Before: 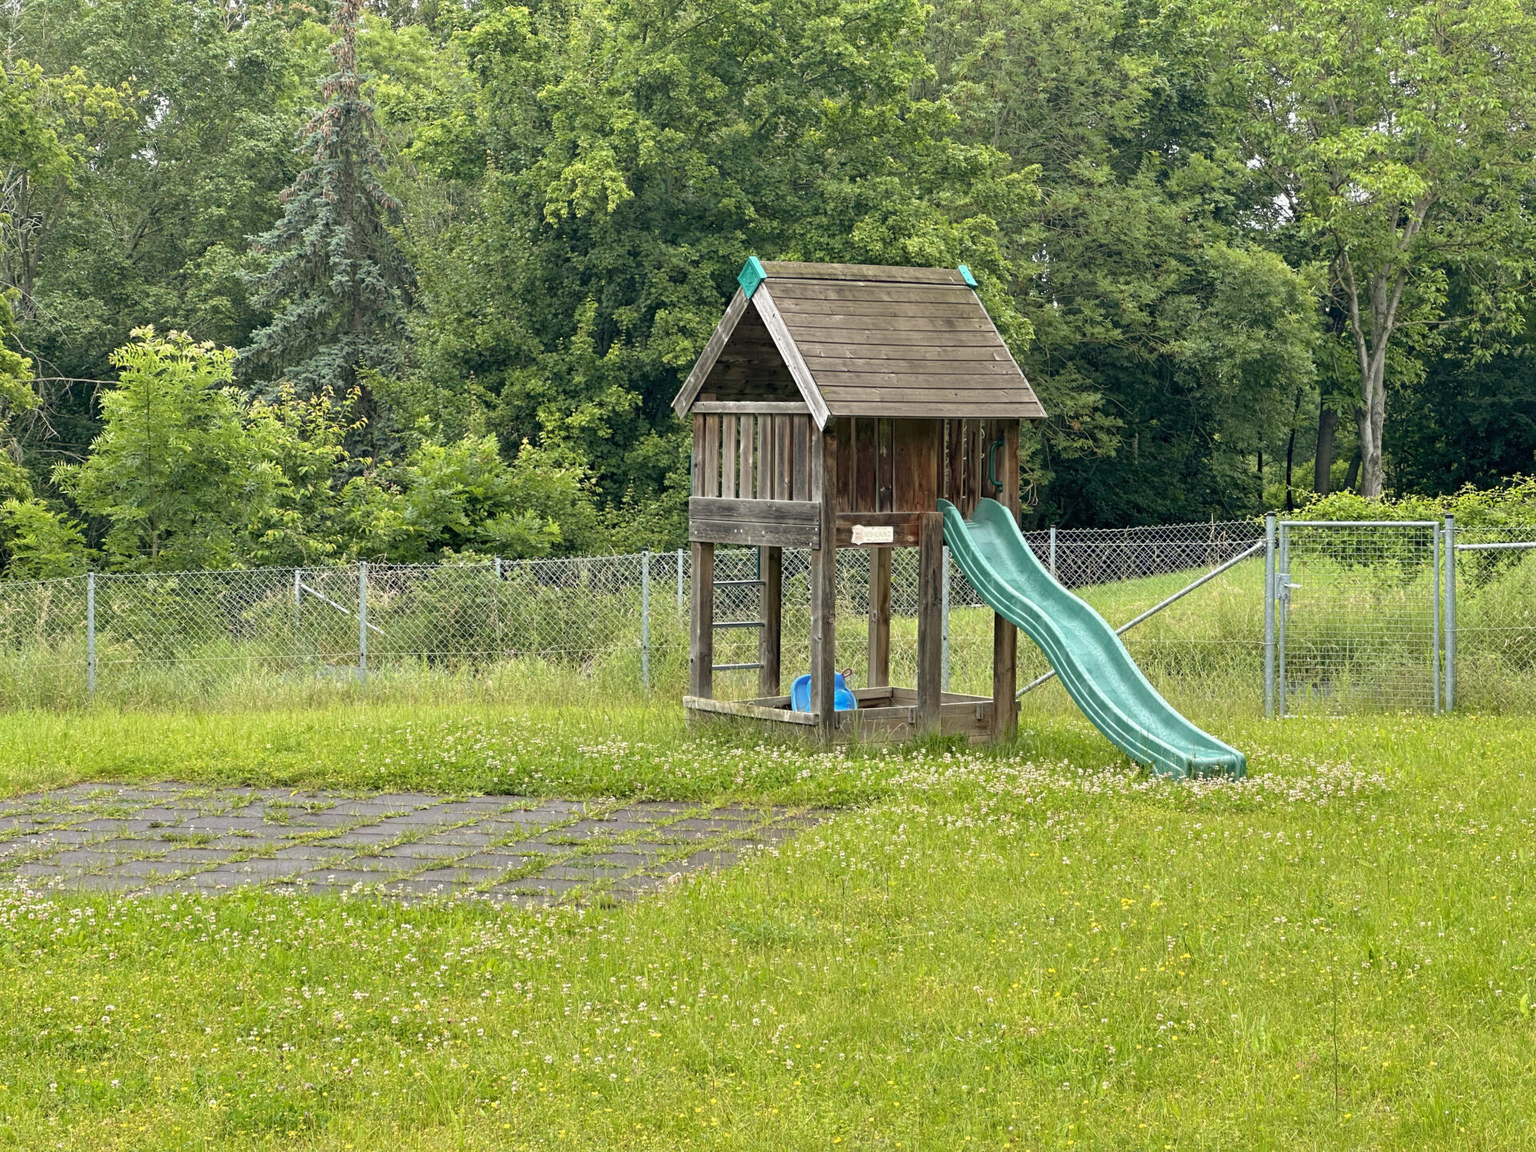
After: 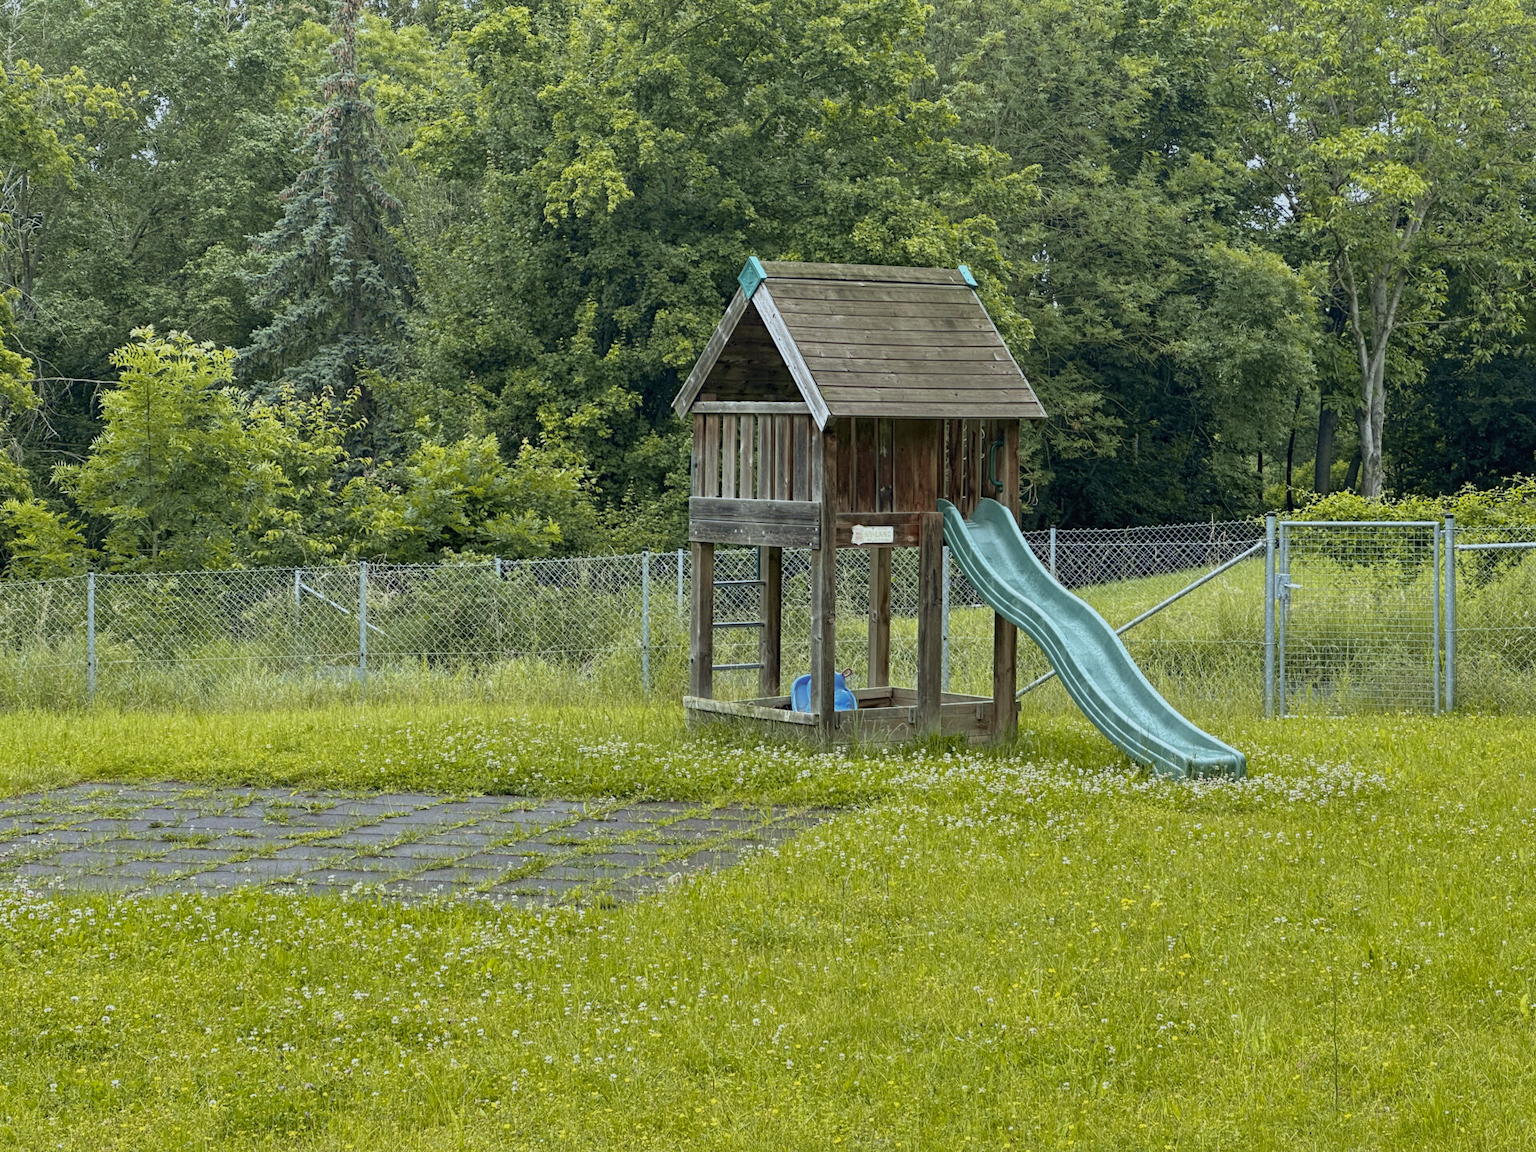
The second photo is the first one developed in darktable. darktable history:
tone curve: curves: ch0 [(0, 0.024) (0.119, 0.146) (0.474, 0.485) (0.718, 0.739) (0.817, 0.839) (1, 0.998)]; ch1 [(0, 0) (0.377, 0.416) (0.439, 0.451) (0.477, 0.477) (0.501, 0.503) (0.538, 0.544) (0.58, 0.602) (0.664, 0.676) (0.783, 0.804) (1, 1)]; ch2 [(0, 0) (0.38, 0.405) (0.463, 0.456) (0.498, 0.497) (0.524, 0.535) (0.578, 0.576) (0.648, 0.665) (1, 1)], color space Lab, independent channels, preserve colors none
local contrast: highlights 100%, shadows 100%, detail 120%, midtone range 0.2
exposure: exposure -0.462 EV, compensate highlight preservation false
white balance: red 0.925, blue 1.046
